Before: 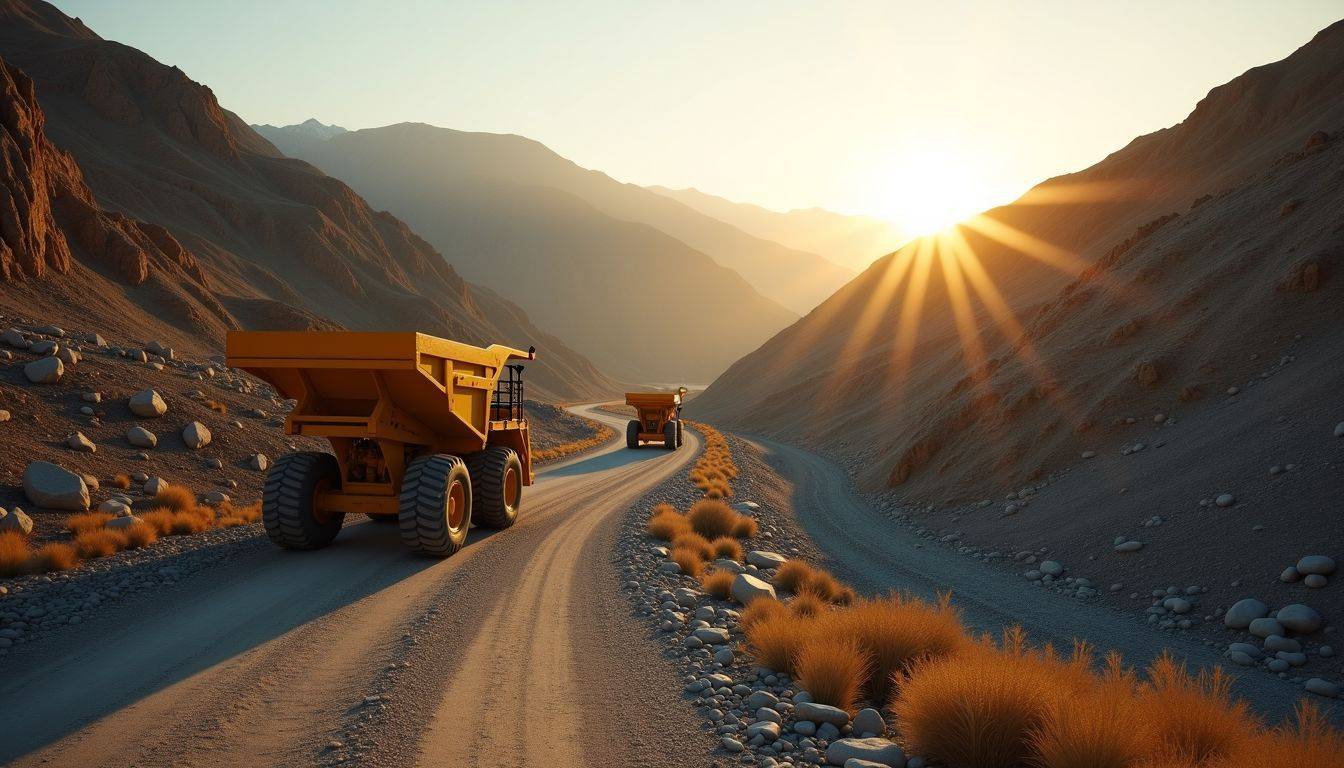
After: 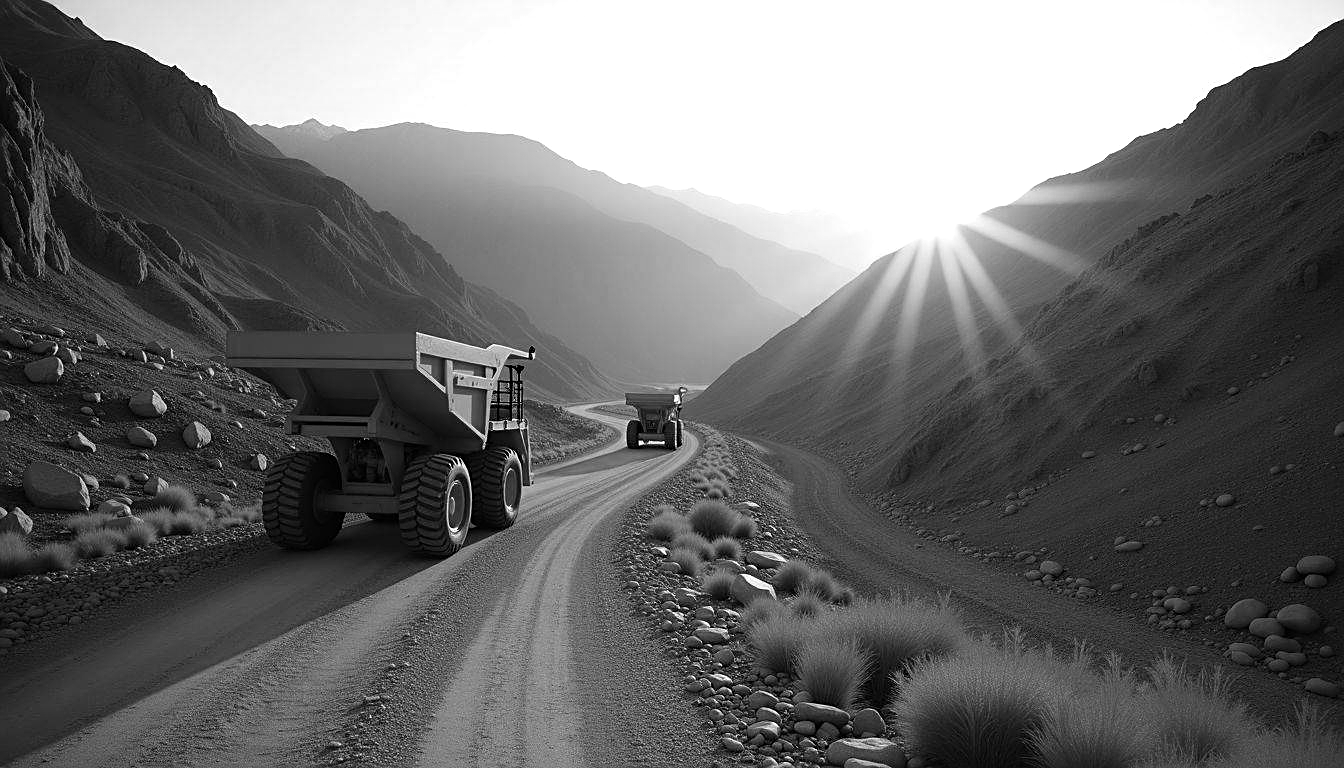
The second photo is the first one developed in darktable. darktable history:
sharpen: on, module defaults
tone equalizer: -8 EV -0.415 EV, -7 EV -0.396 EV, -6 EV -0.349 EV, -5 EV -0.262 EV, -3 EV 0.246 EV, -2 EV 0.323 EV, -1 EV 0.409 EV, +0 EV 0.388 EV
color zones: curves: ch0 [(0, 0.613) (0.01, 0.613) (0.245, 0.448) (0.498, 0.529) (0.642, 0.665) (0.879, 0.777) (0.99, 0.613)]; ch1 [(0, 0) (0.143, 0) (0.286, 0) (0.429, 0) (0.571, 0) (0.714, 0) (0.857, 0)]
